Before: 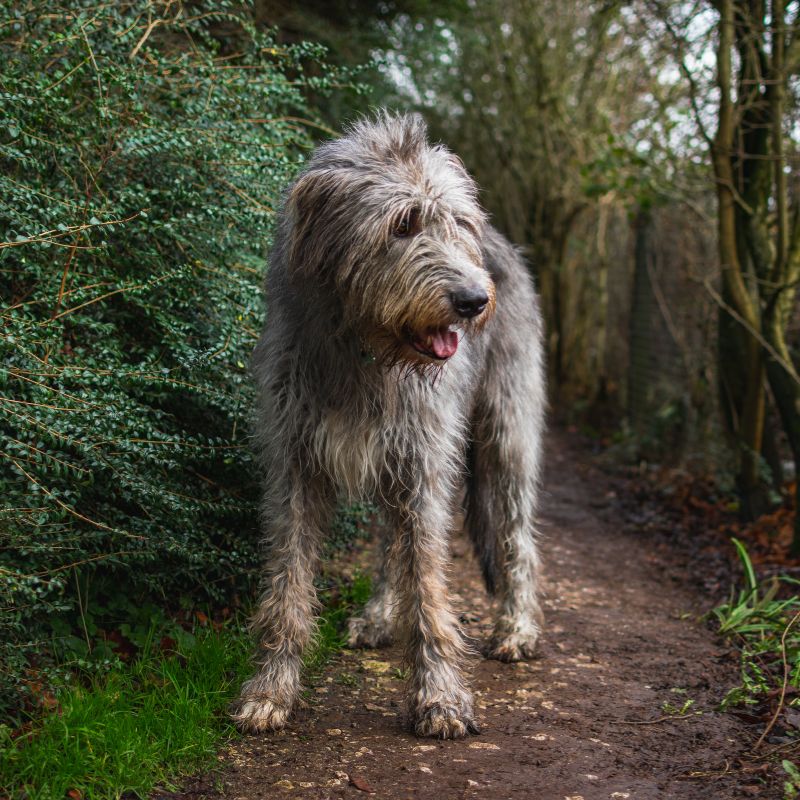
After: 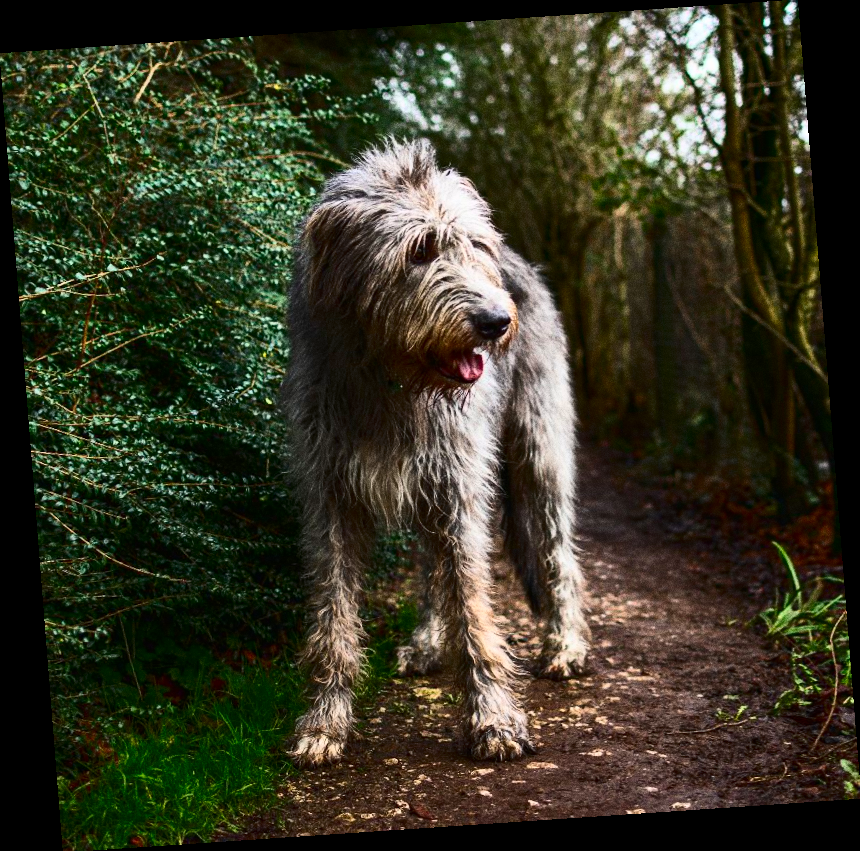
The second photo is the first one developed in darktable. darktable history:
rotate and perspective: rotation -4.2°, shear 0.006, automatic cropping off
grain: coarseness 0.09 ISO, strength 40%
contrast brightness saturation: contrast 0.4, brightness 0.05, saturation 0.25
